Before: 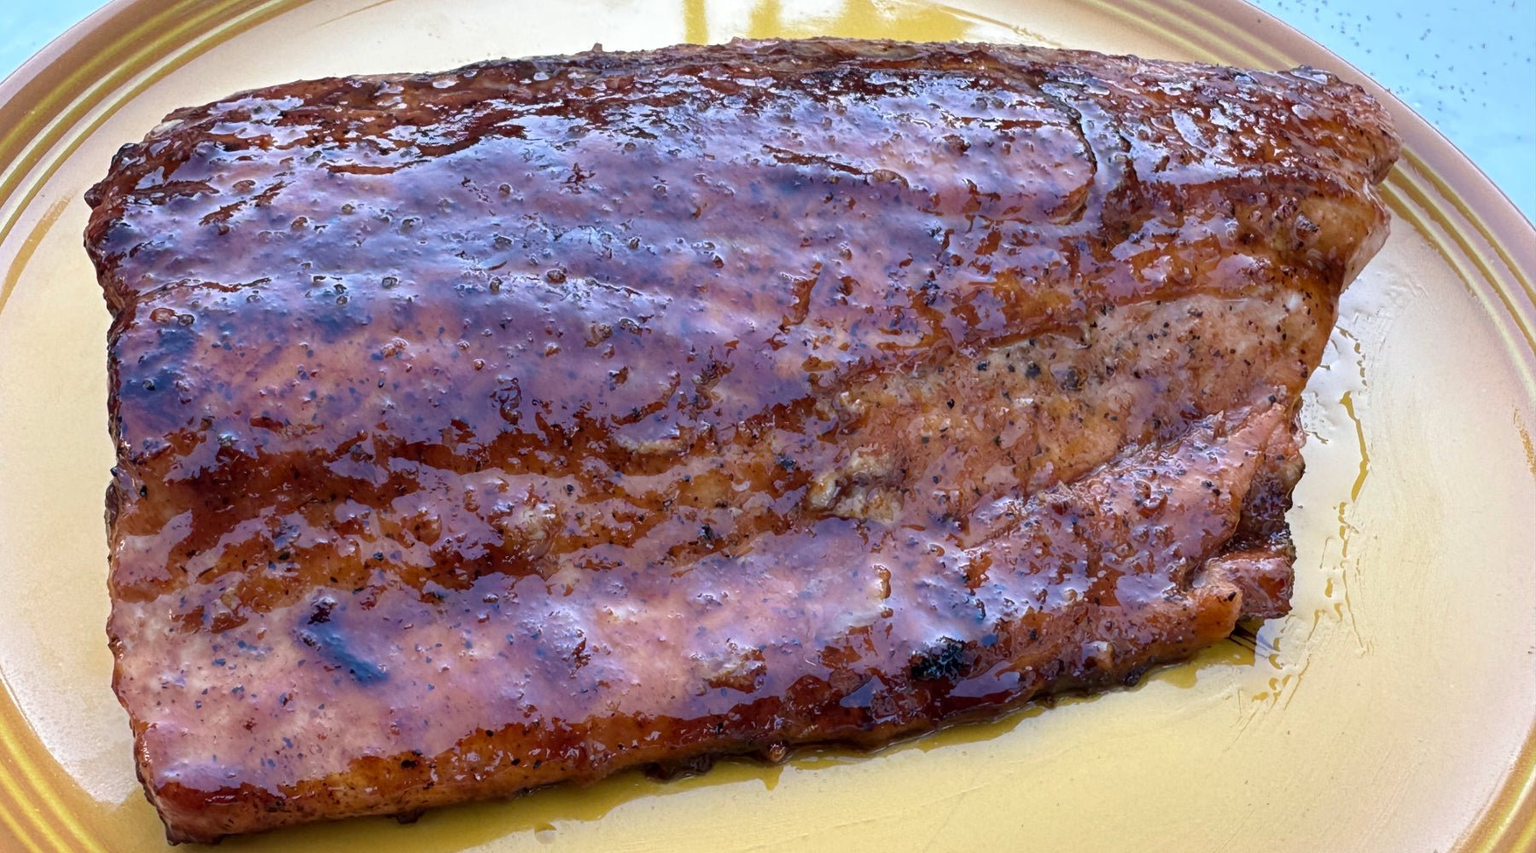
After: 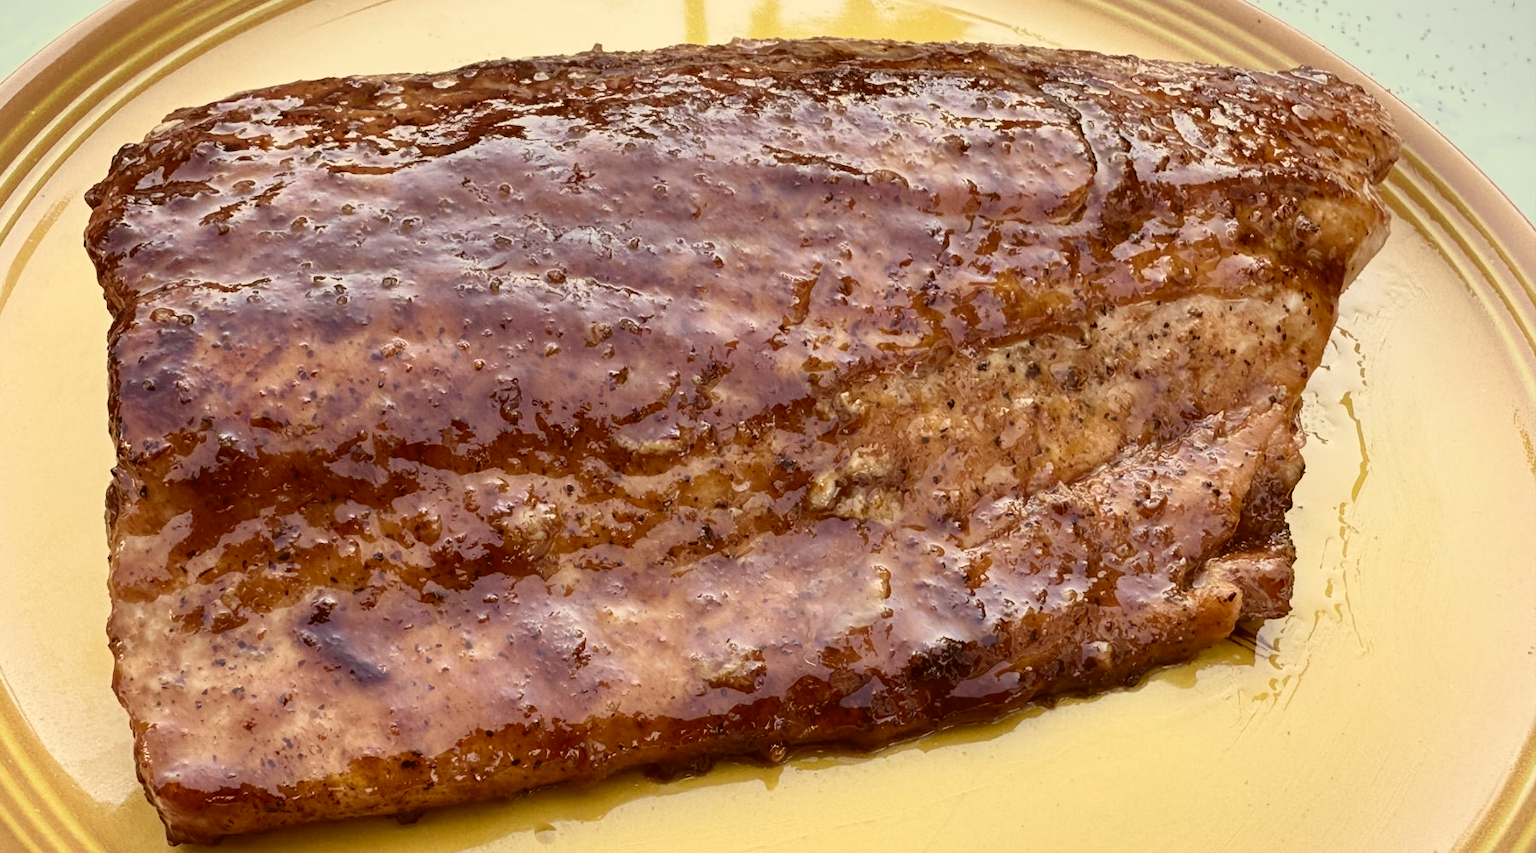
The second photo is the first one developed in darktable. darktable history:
color correction: highlights a* 1.12, highlights b* 24.26, shadows a* 15.58, shadows b* 24.26
exposure: black level correction 0, exposure 0.95 EV, compensate exposure bias true, compensate highlight preservation false
contrast brightness saturation: contrast 0.43, brightness 0.56, saturation -0.19
tone equalizer: -8 EV -2 EV, -7 EV -2 EV, -6 EV -2 EV, -5 EV -2 EV, -4 EV -2 EV, -3 EV -2 EV, -2 EV -2 EV, -1 EV -1.63 EV, +0 EV -2 EV
vignetting: fall-off start 100%, fall-off radius 71%, brightness -0.434, saturation -0.2, width/height ratio 1.178, dithering 8-bit output, unbound false
